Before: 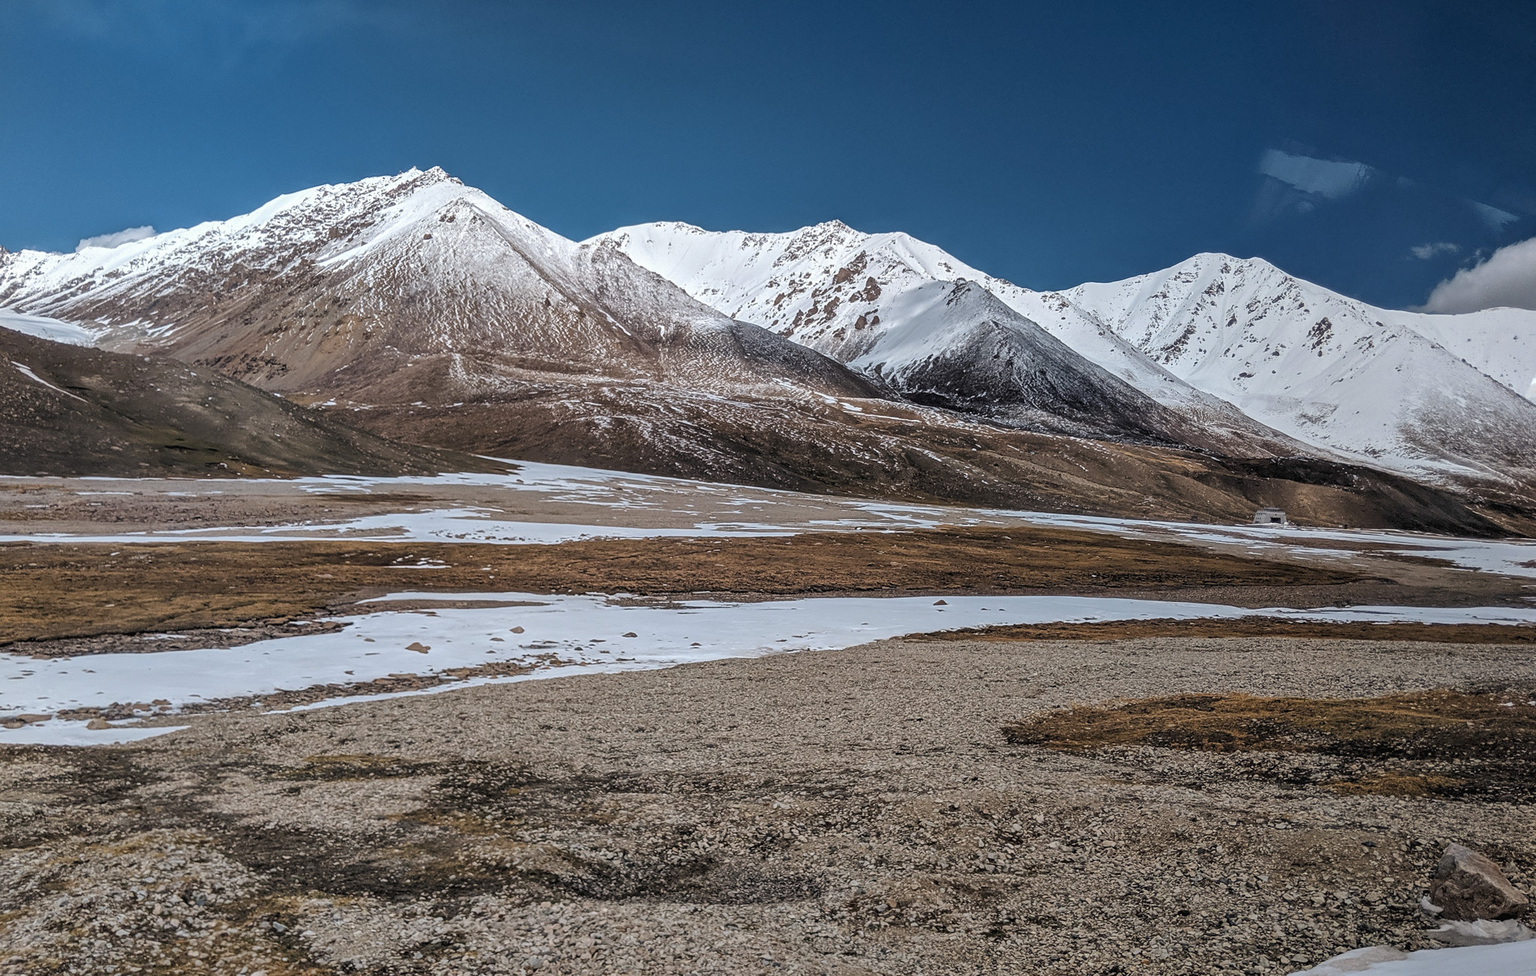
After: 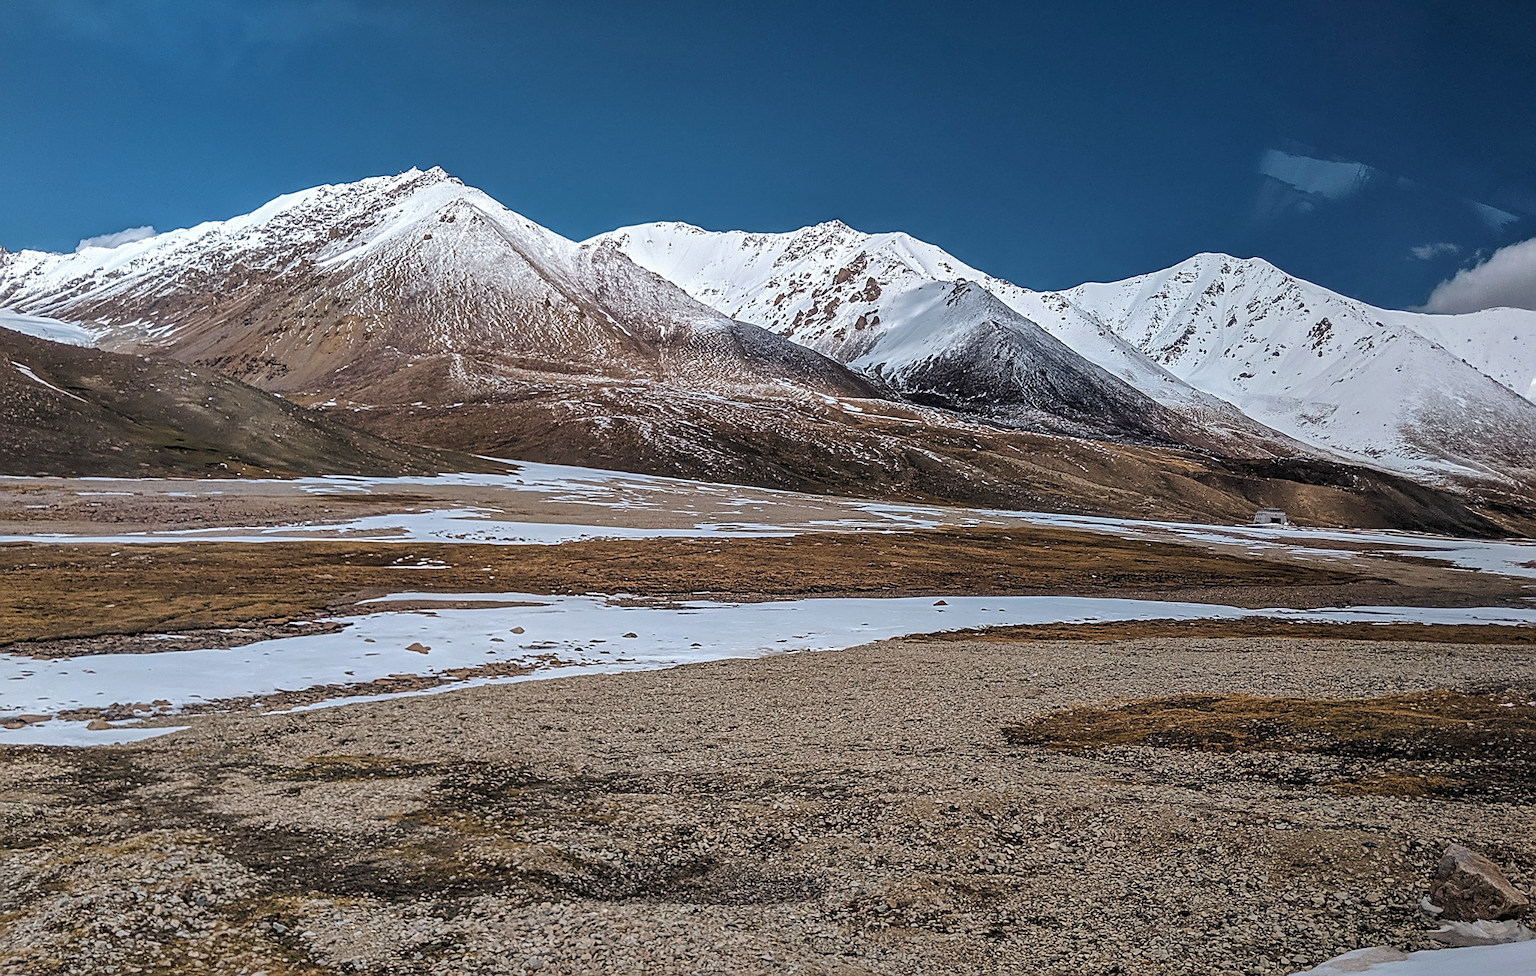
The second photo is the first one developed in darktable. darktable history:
tone equalizer: on, module defaults
sharpen: on, module defaults
velvia: on, module defaults
